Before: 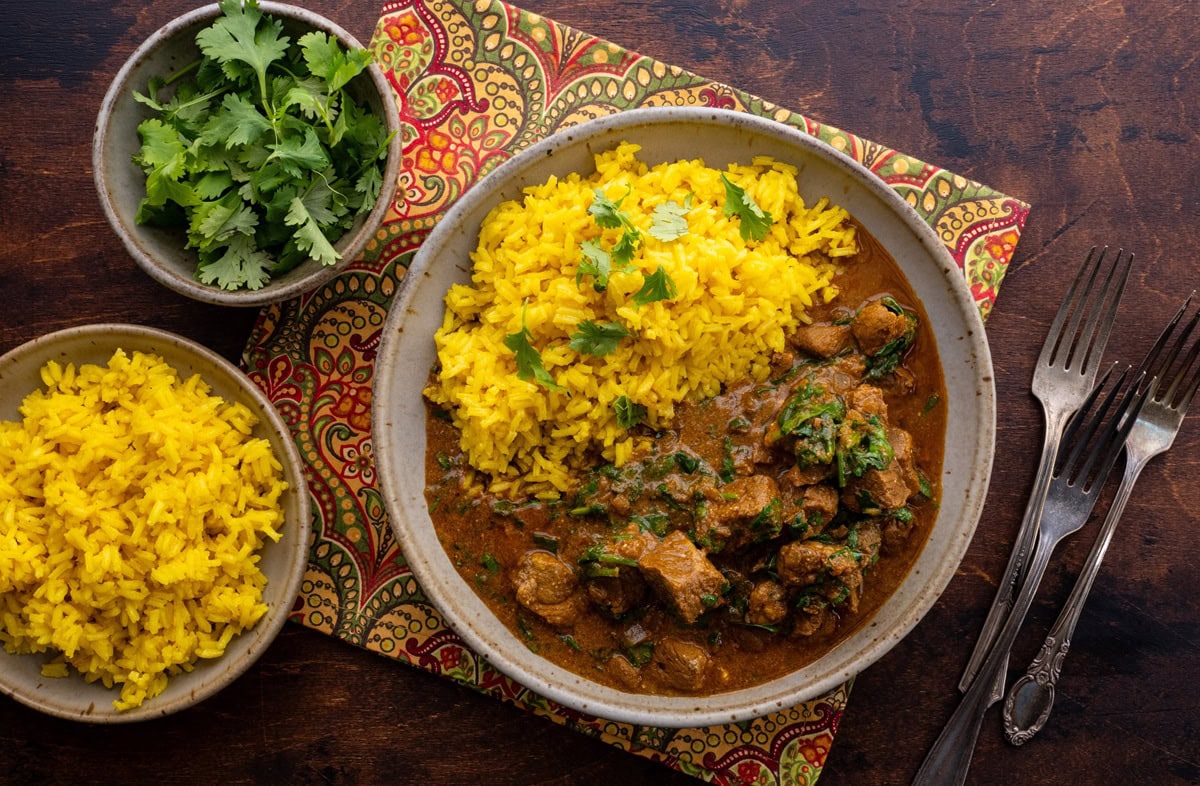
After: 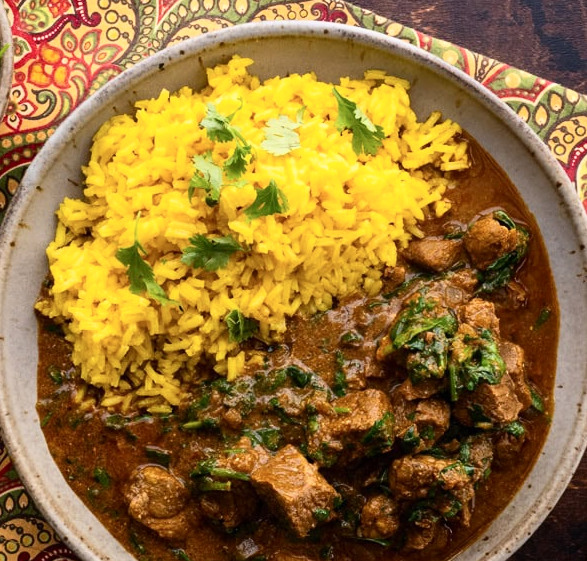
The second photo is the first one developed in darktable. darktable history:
crop: left 32.341%, top 10.966%, right 18.731%, bottom 17.554%
contrast brightness saturation: contrast 0.242, brightness 0.088
